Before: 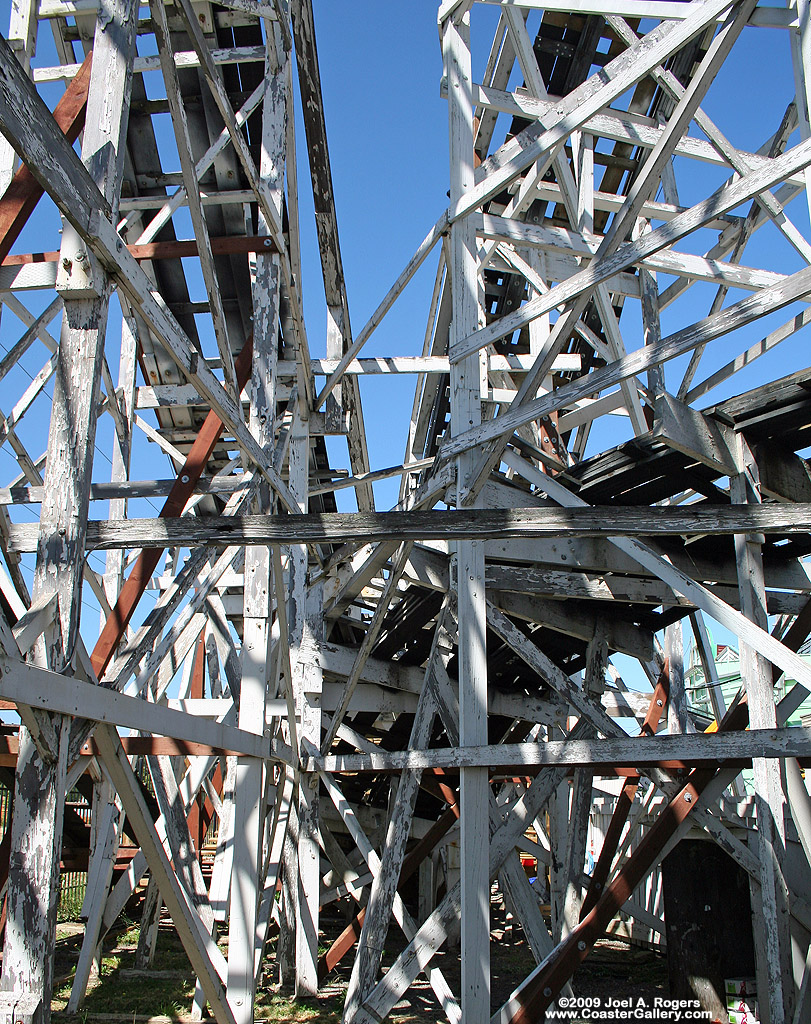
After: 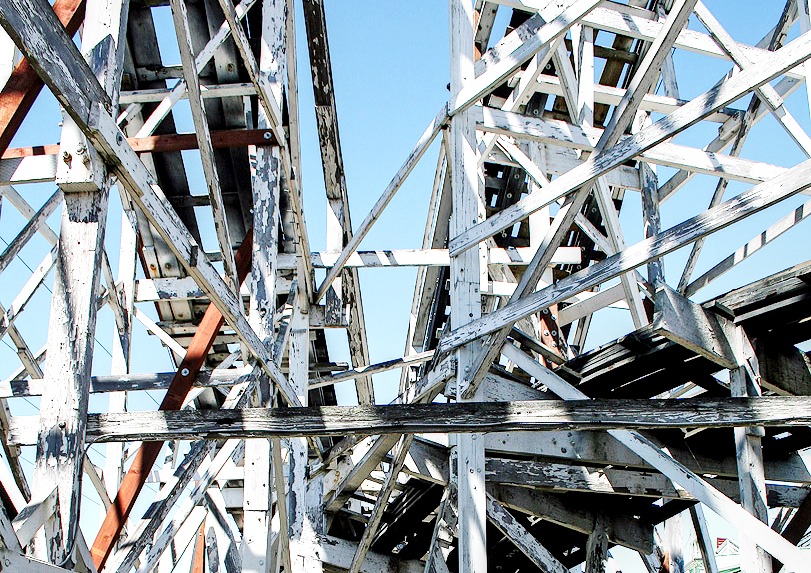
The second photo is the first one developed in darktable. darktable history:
base curve: curves: ch0 [(0, 0.003) (0.001, 0.002) (0.006, 0.004) (0.02, 0.022) (0.048, 0.086) (0.094, 0.234) (0.162, 0.431) (0.258, 0.629) (0.385, 0.8) (0.548, 0.918) (0.751, 0.988) (1, 1)], preserve colors none
local contrast: highlights 23%, shadows 74%, midtone range 0.749
crop and rotate: top 10.534%, bottom 33.492%
